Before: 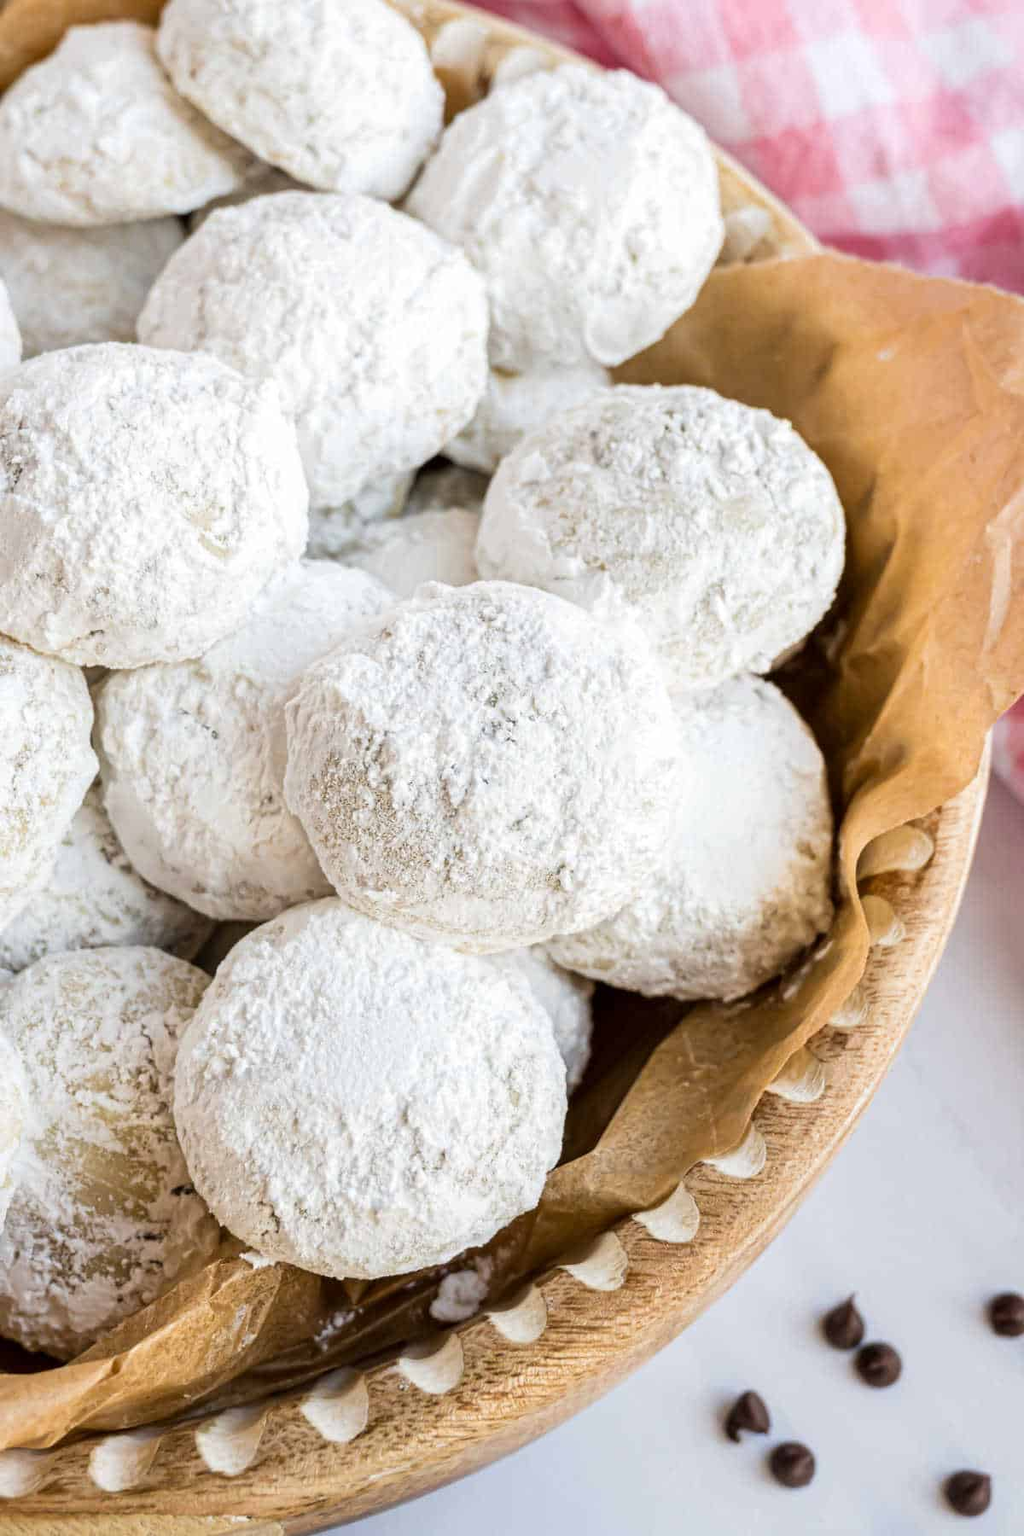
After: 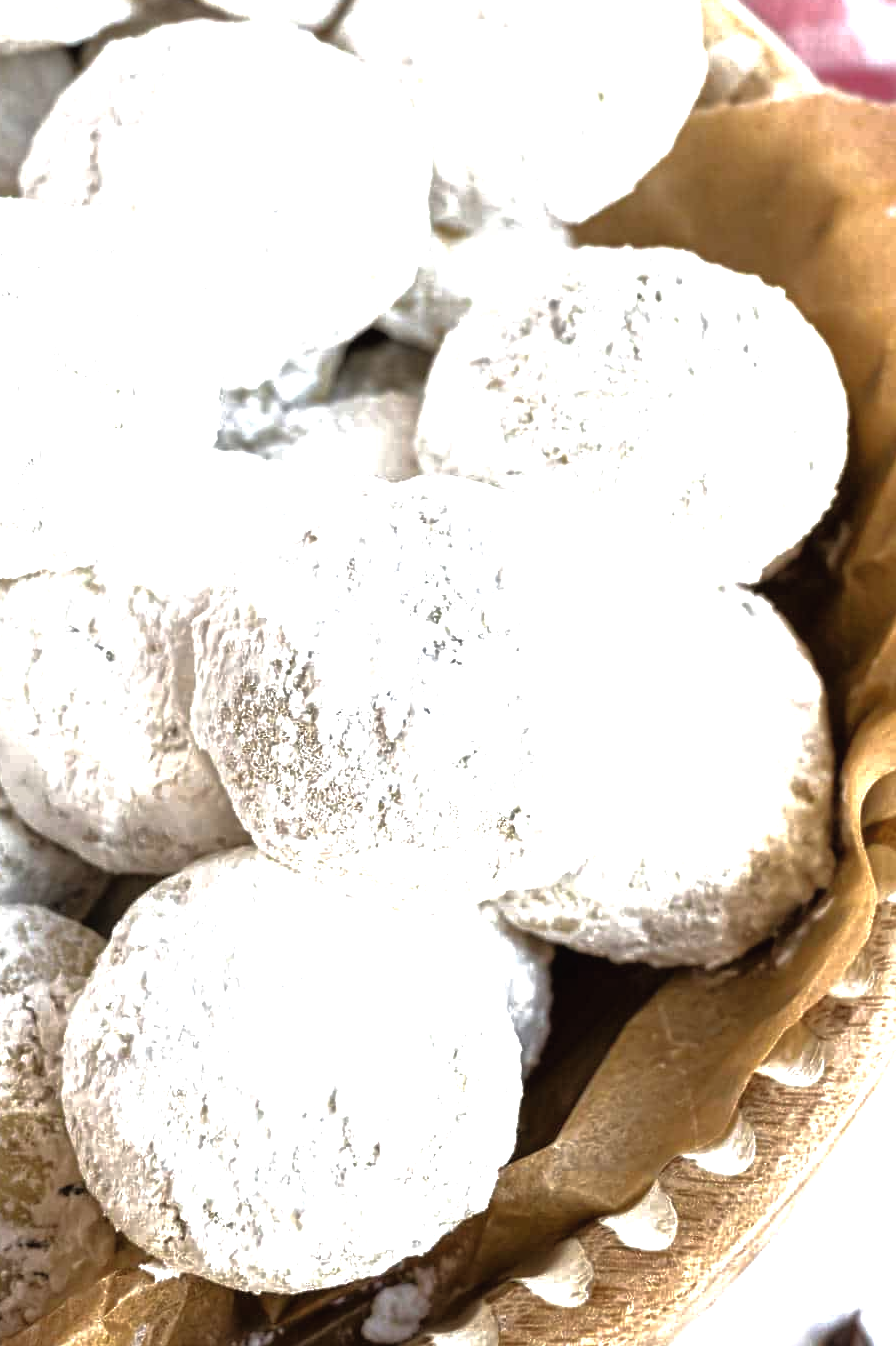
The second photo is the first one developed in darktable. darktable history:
base curve: curves: ch0 [(0, 0) (0.841, 0.609) (1, 1)]
tone equalizer: -8 EV -0.721 EV, -7 EV -0.703 EV, -6 EV -0.566 EV, -5 EV -0.381 EV, -3 EV 0.39 EV, -2 EV 0.6 EV, -1 EV 0.677 EV, +0 EV 0.778 EV
crop and rotate: left 11.877%, top 11.428%, right 13.392%, bottom 13.754%
exposure: black level correction -0.004, exposure 0.05 EV, compensate highlight preservation false
